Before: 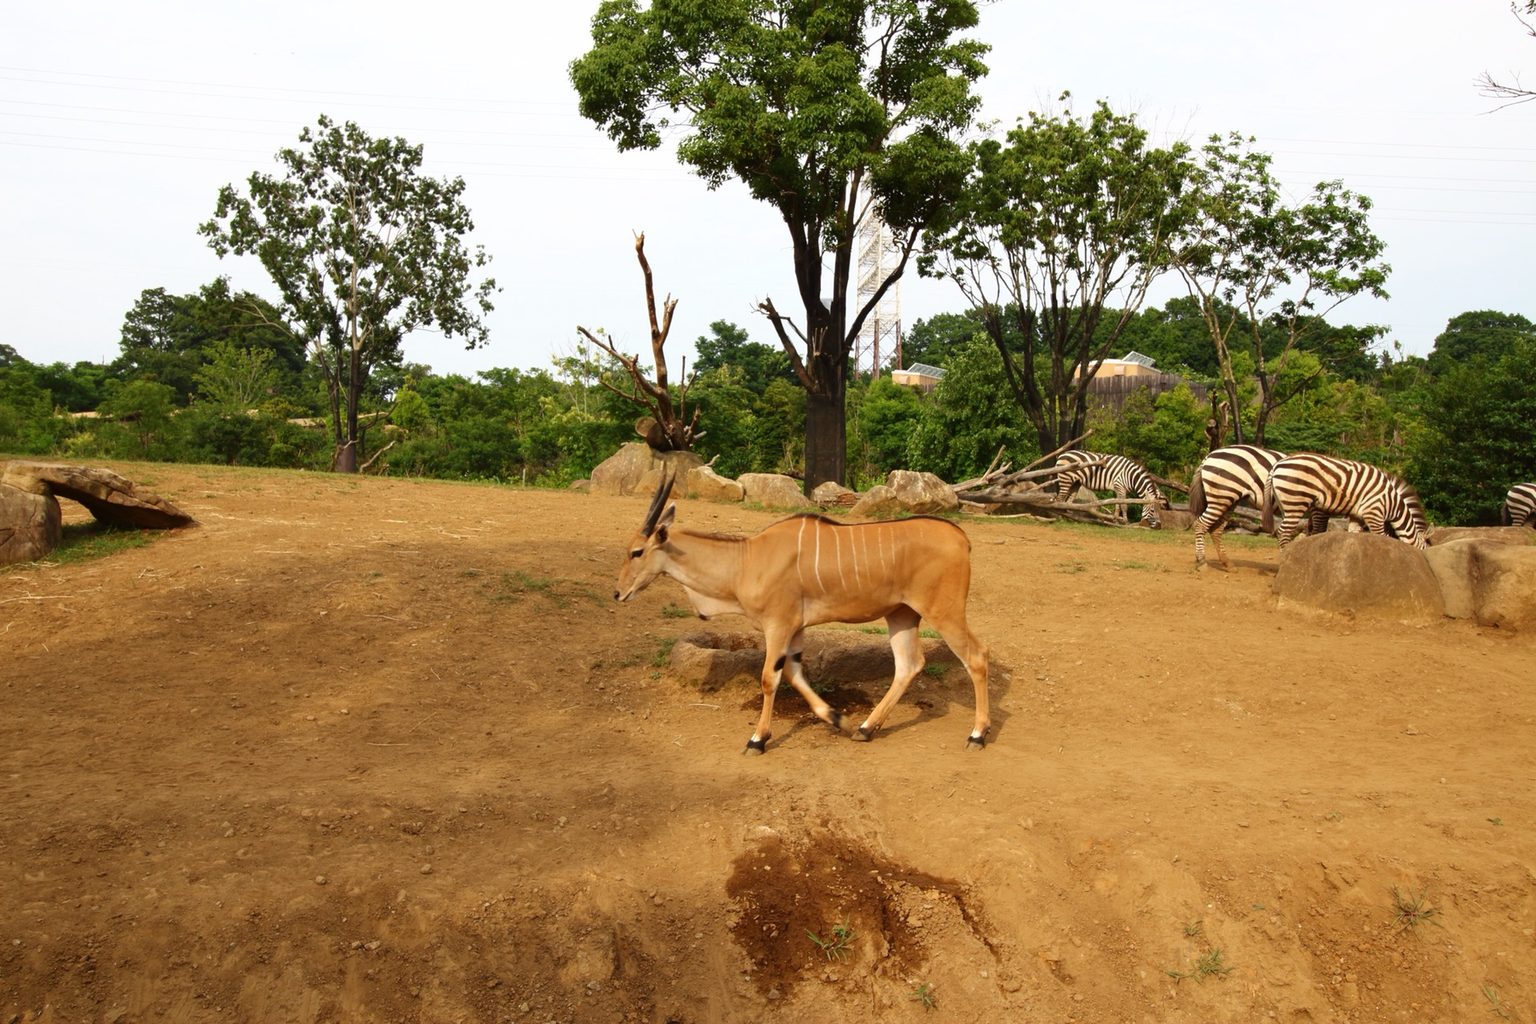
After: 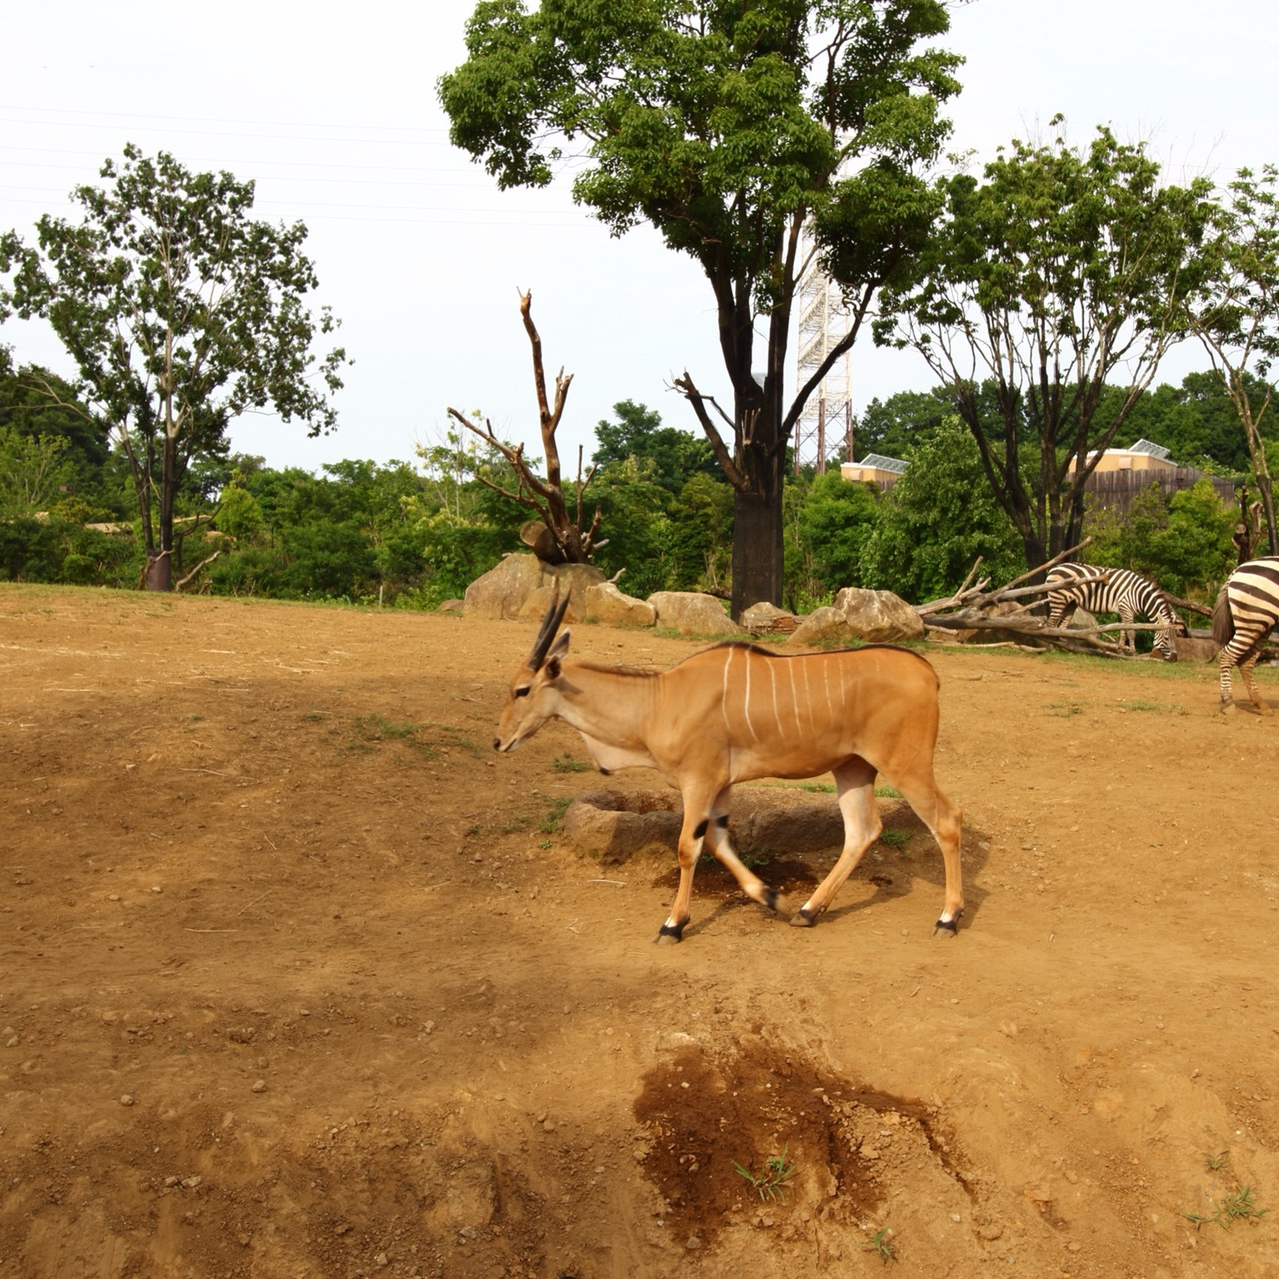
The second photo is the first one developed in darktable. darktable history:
crop and rotate: left 14.322%, right 19.032%
